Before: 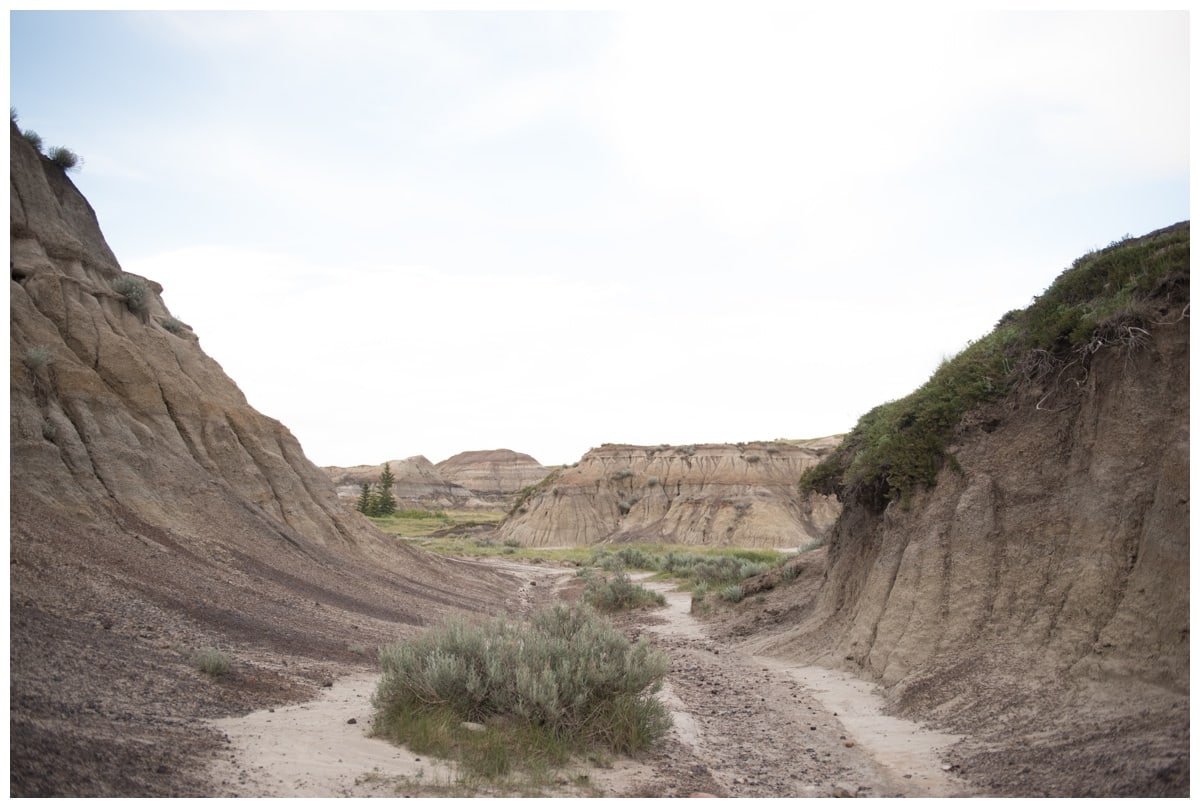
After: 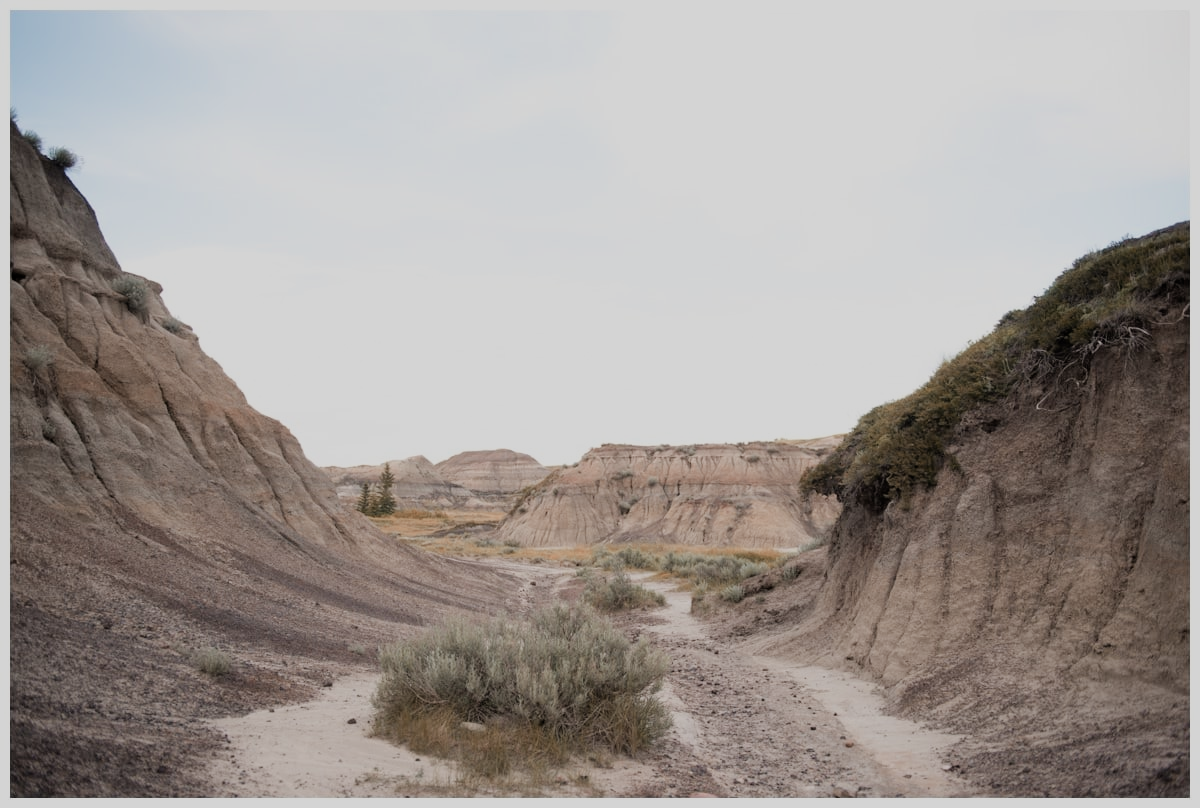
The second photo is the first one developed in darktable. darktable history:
filmic rgb: black relative exposure -7.65 EV, white relative exposure 4.56 EV, hardness 3.61
color zones: curves: ch2 [(0, 0.488) (0.143, 0.417) (0.286, 0.212) (0.429, 0.179) (0.571, 0.154) (0.714, 0.415) (0.857, 0.495) (1, 0.488)]
